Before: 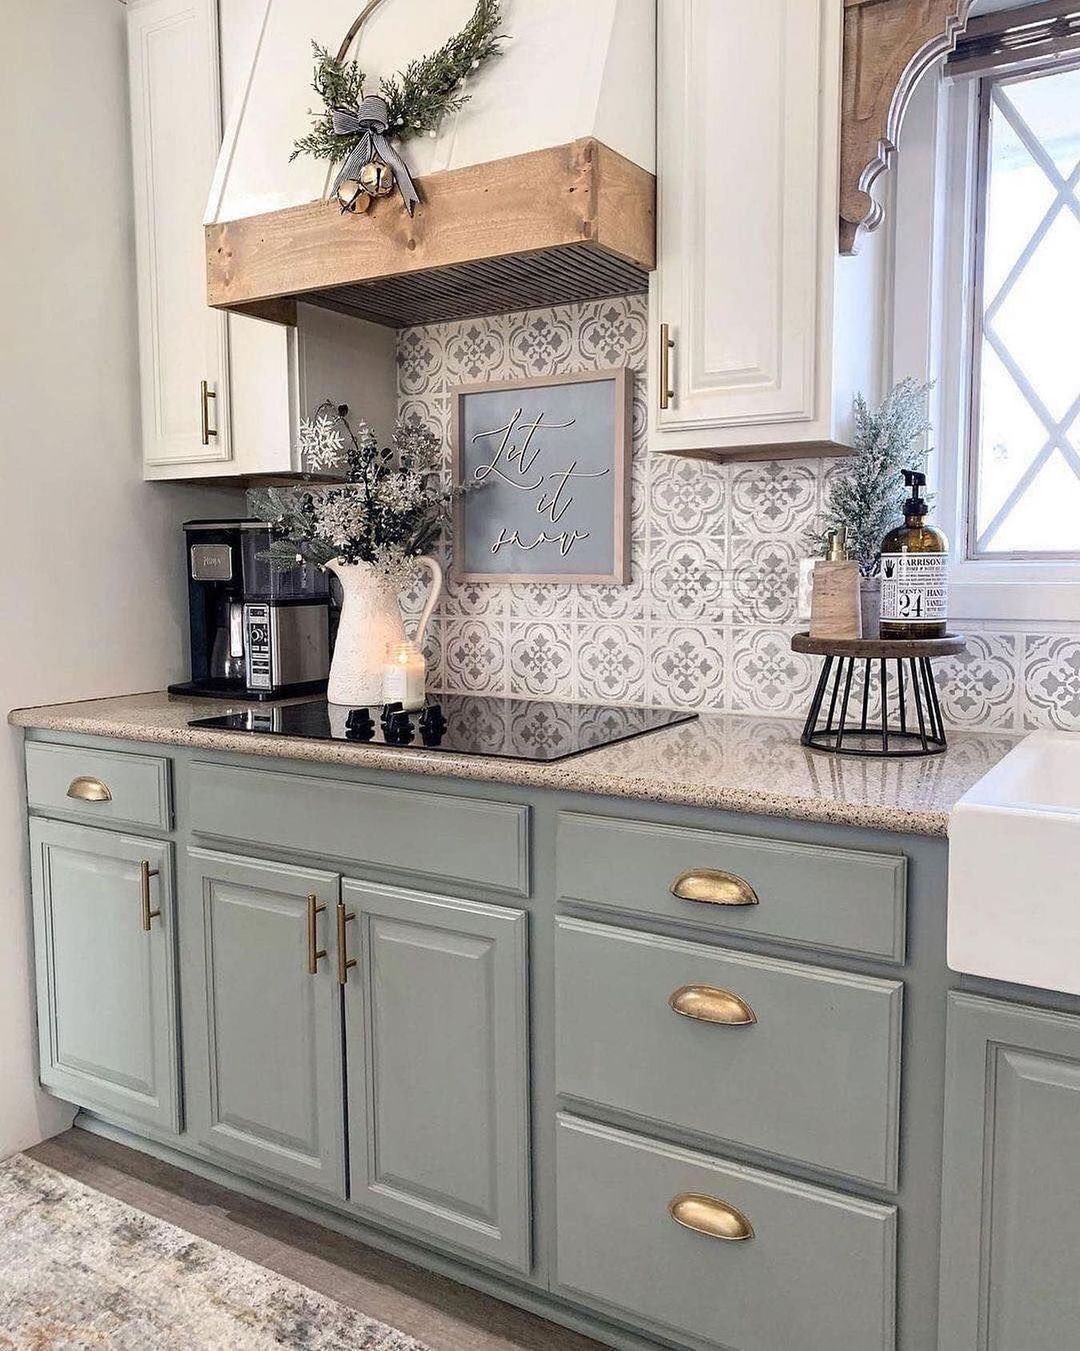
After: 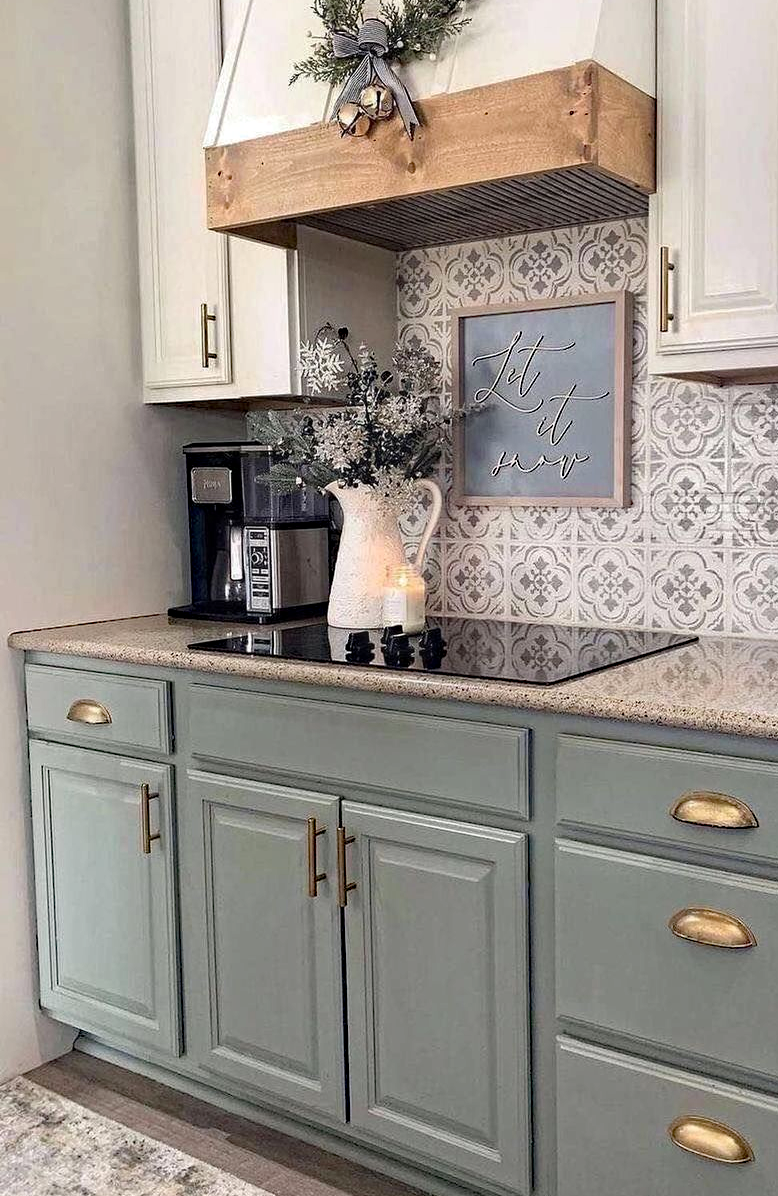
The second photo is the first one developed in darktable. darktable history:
haze removal: strength 0.29, distance 0.248, compatibility mode true, adaptive false
crop: top 5.745%, right 27.874%, bottom 5.692%
